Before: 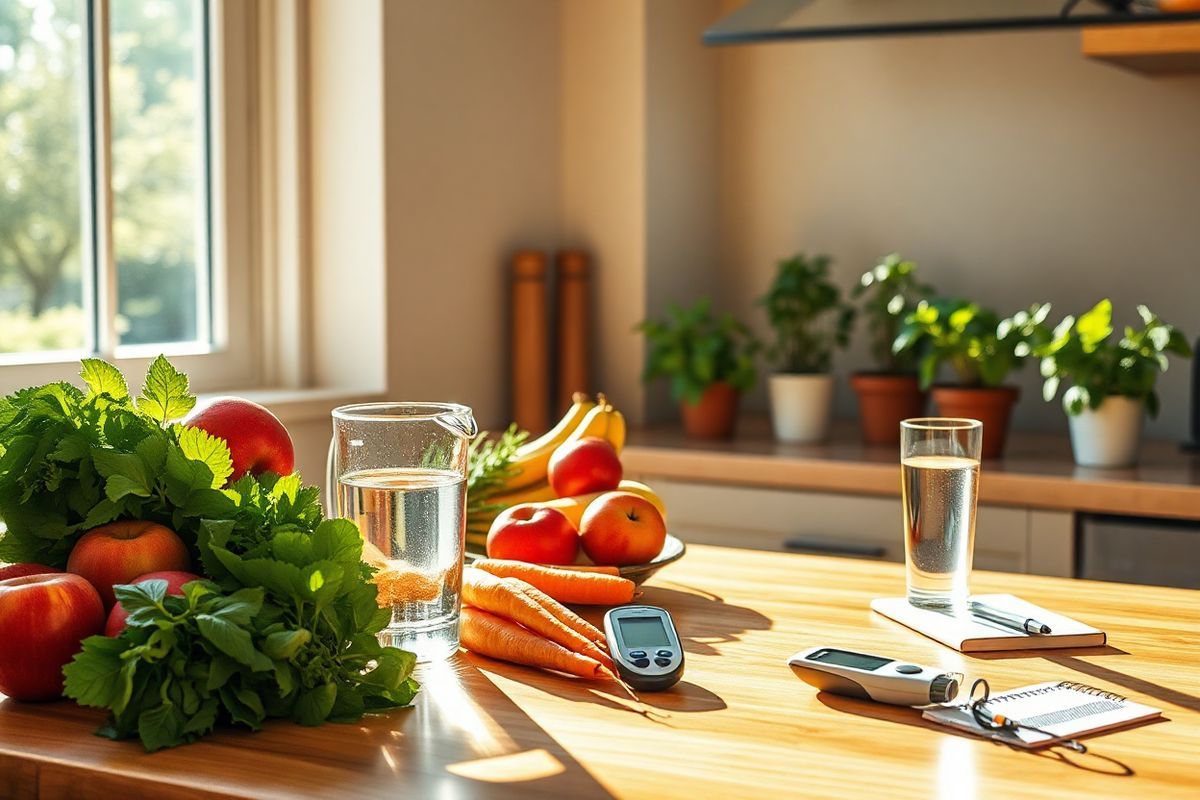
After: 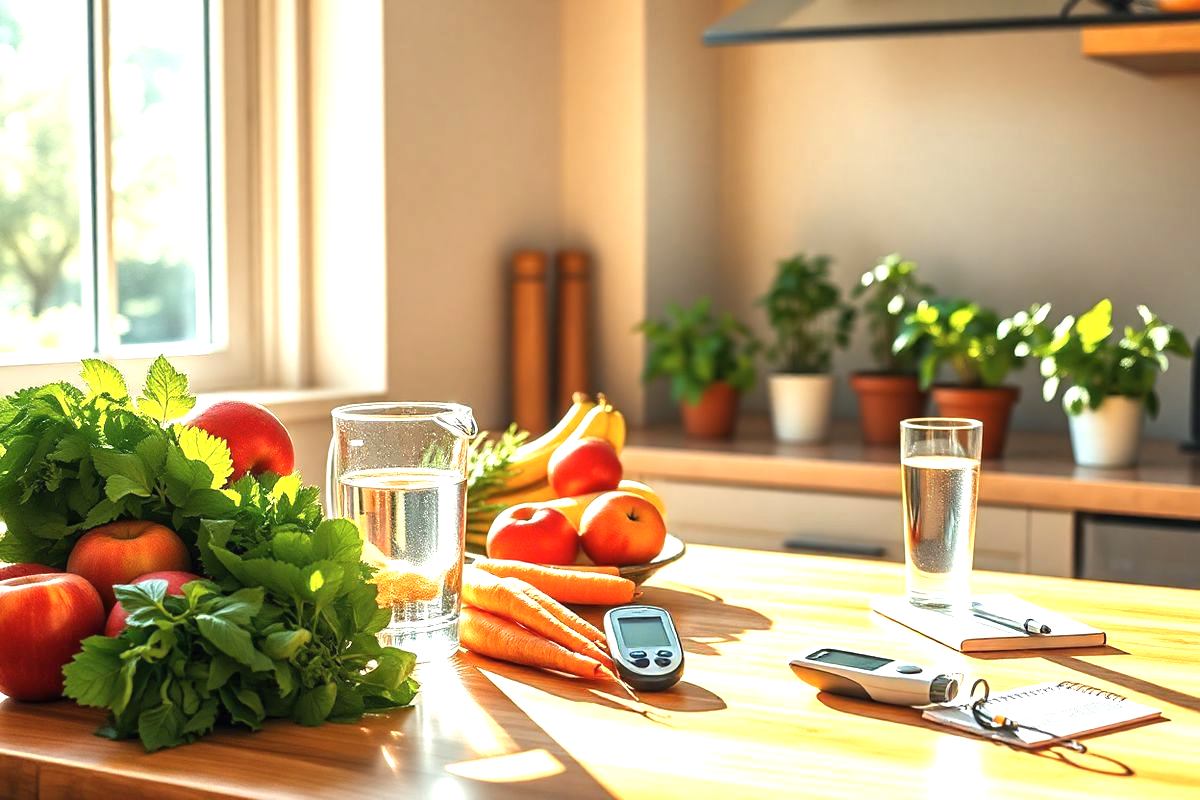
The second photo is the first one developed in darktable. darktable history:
exposure: black level correction 0, exposure 0.9 EV, compensate highlight preservation false
contrast brightness saturation: saturation -0.05
